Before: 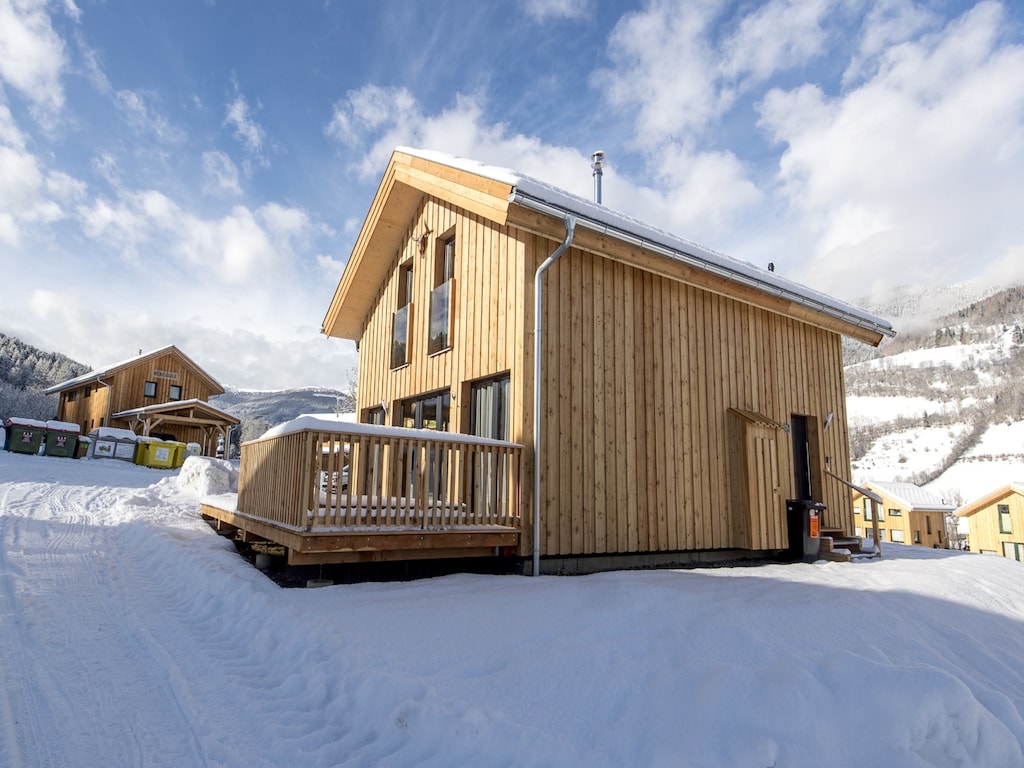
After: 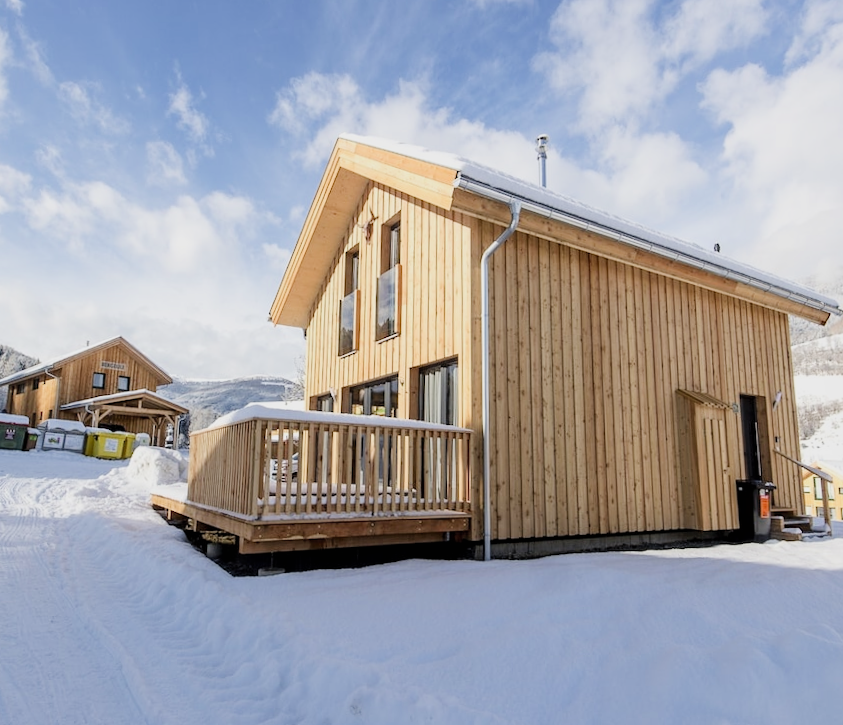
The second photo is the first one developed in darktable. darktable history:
filmic rgb: black relative exposure -7.65 EV, white relative exposure 4.56 EV, hardness 3.61, contrast 0.987
crop and rotate: angle 0.981°, left 4.156%, top 0.969%, right 11.652%, bottom 2.428%
exposure: black level correction 0, exposure 0.695 EV, compensate highlight preservation false
shadows and highlights: shadows 61.82, white point adjustment 0.379, highlights -34.01, compress 84.1%
